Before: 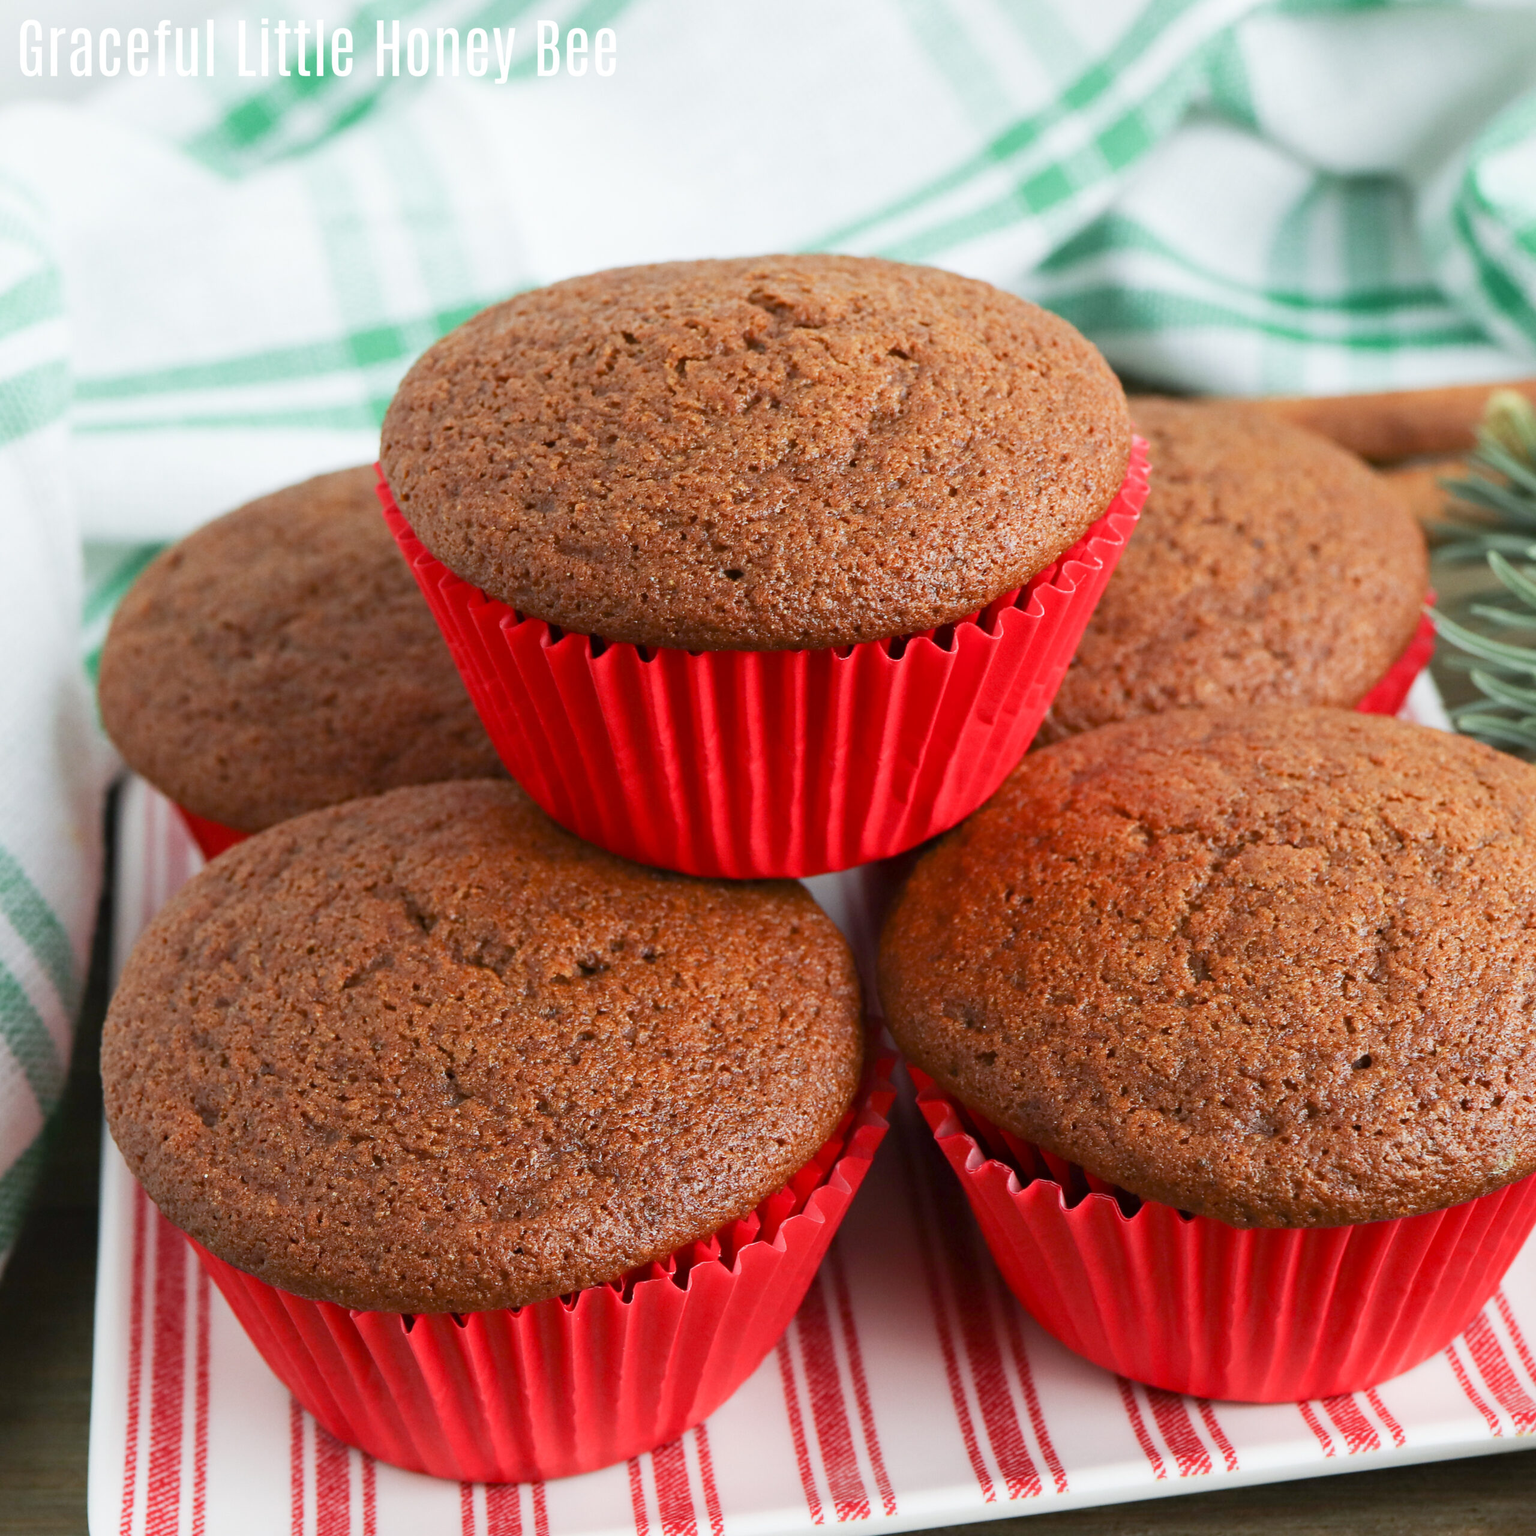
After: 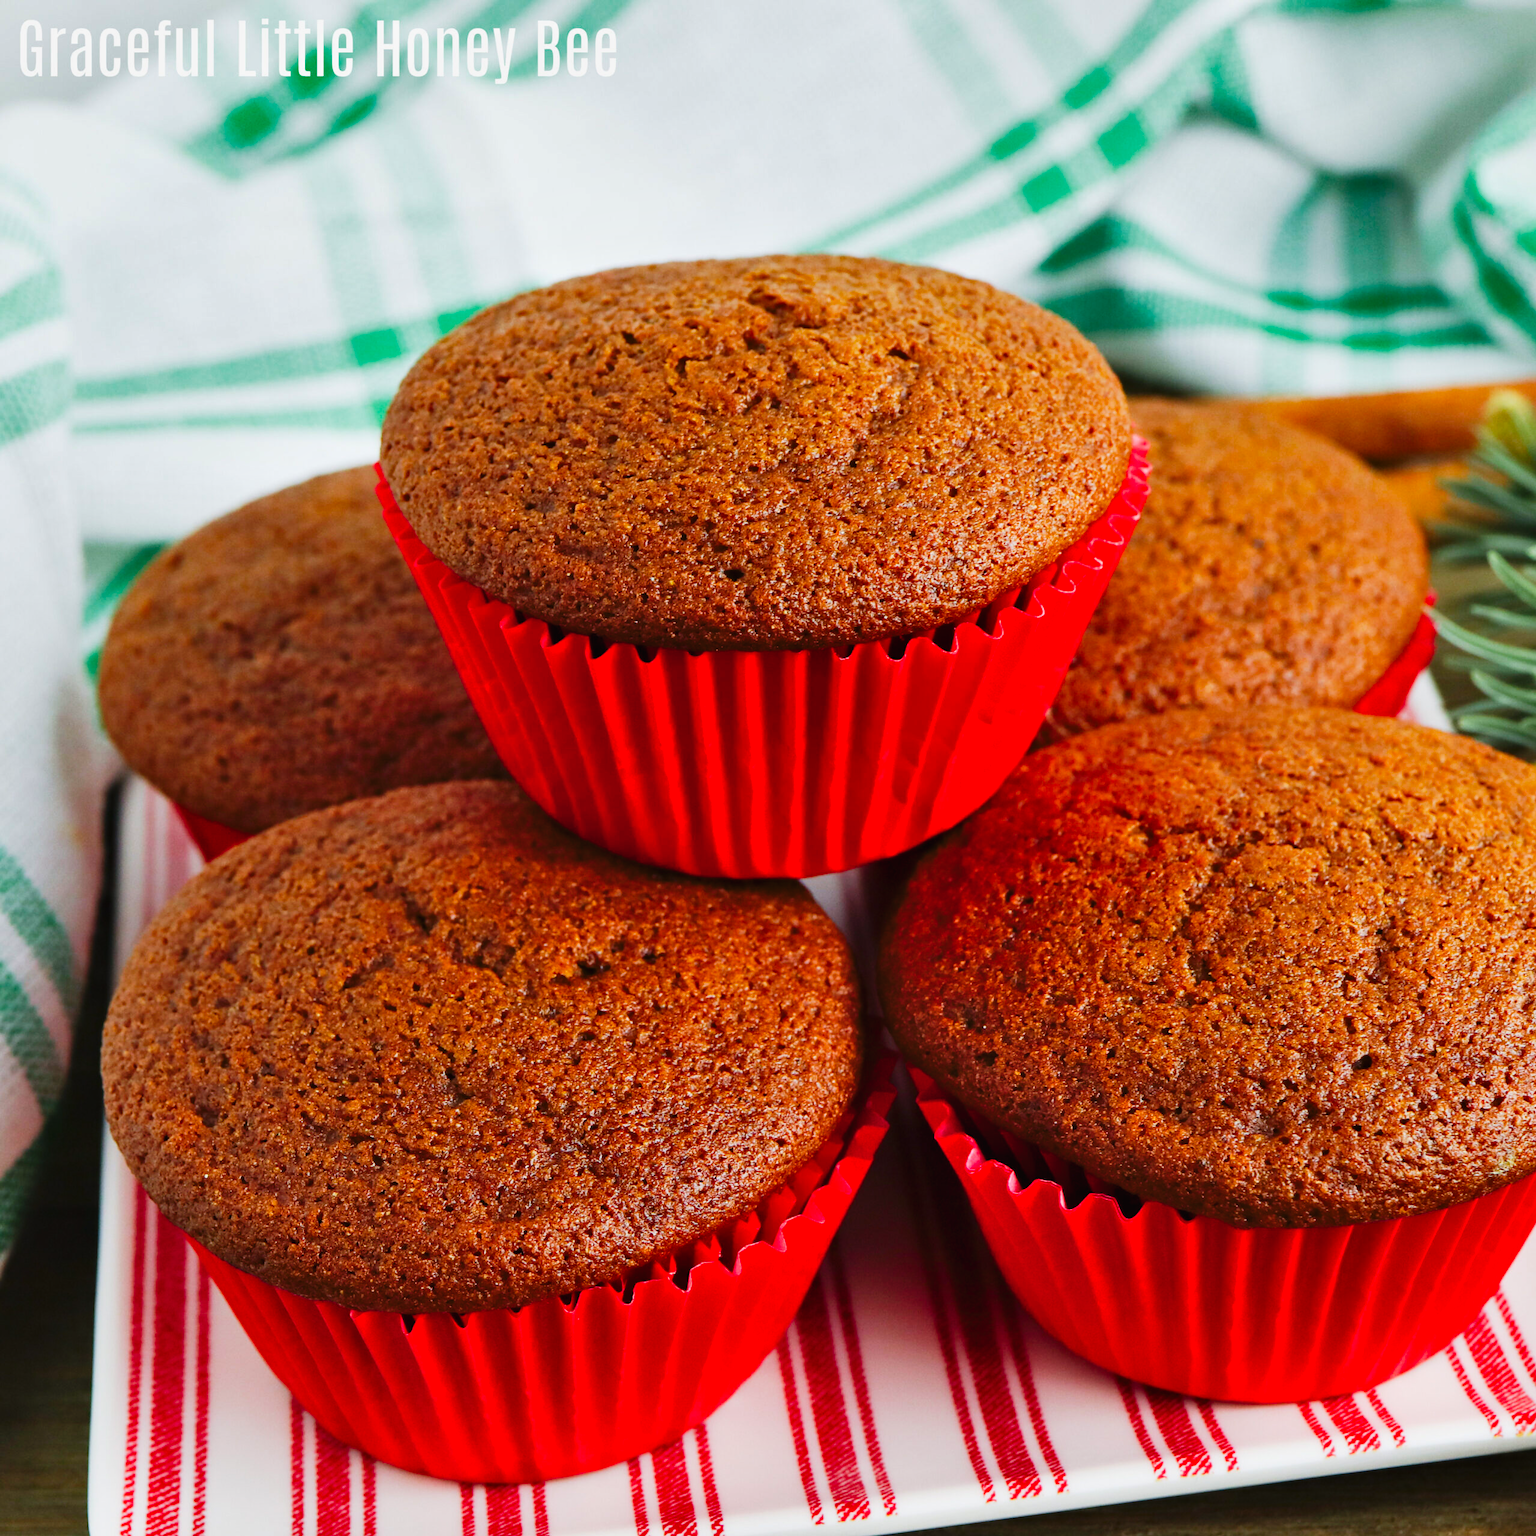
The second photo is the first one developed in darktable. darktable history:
tone equalizer: mask exposure compensation -0.485 EV
shadows and highlights: soften with gaussian
color balance rgb: perceptual saturation grading › global saturation 29.649%, global vibrance 20%
tone curve: curves: ch0 [(0.016, 0.011) (0.21, 0.113) (0.515, 0.476) (0.78, 0.795) (1, 0.981)], preserve colors none
